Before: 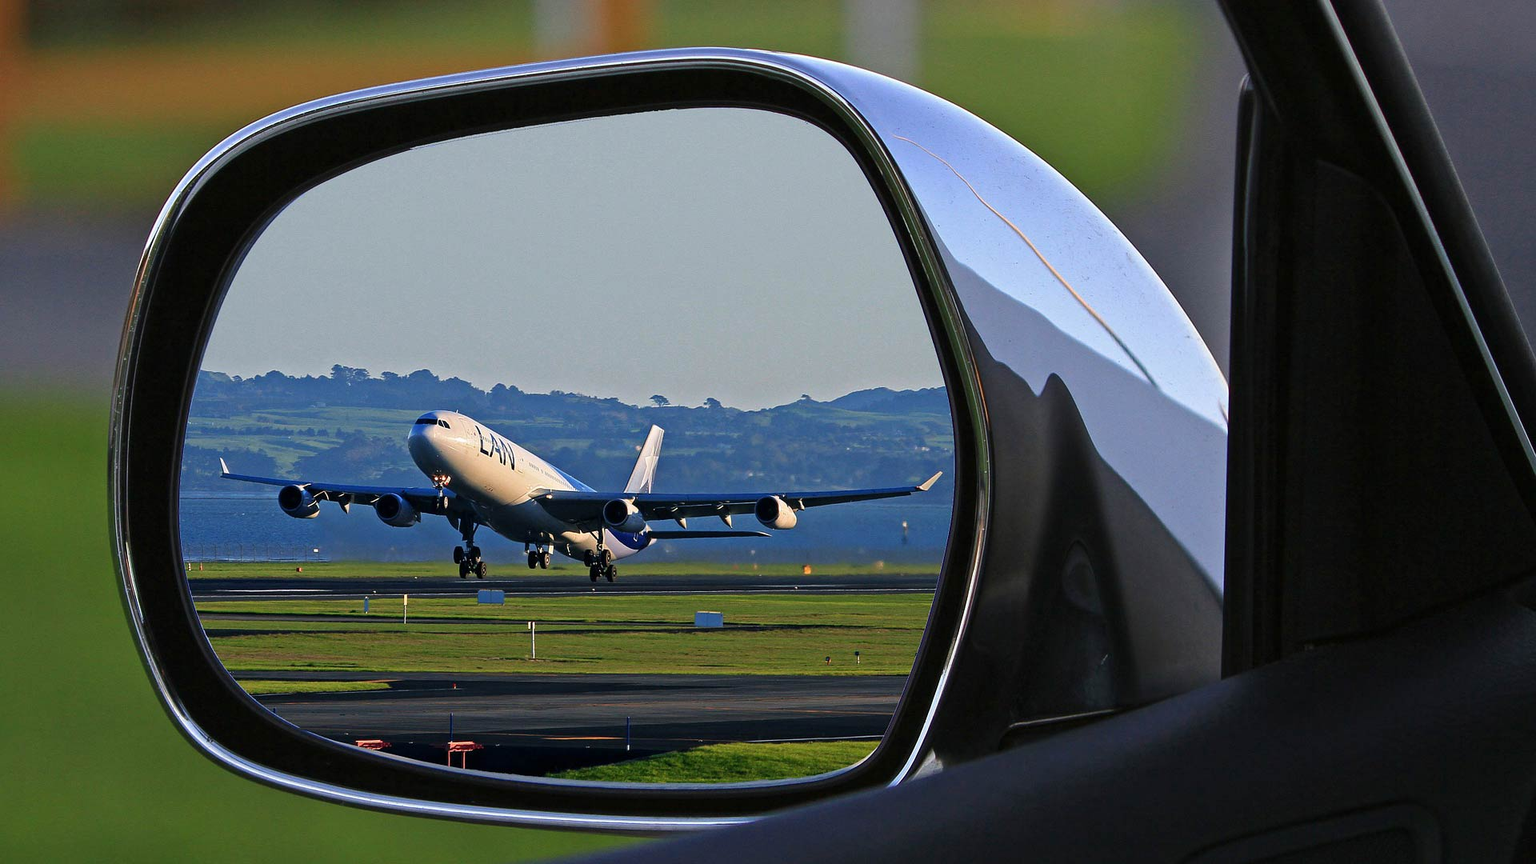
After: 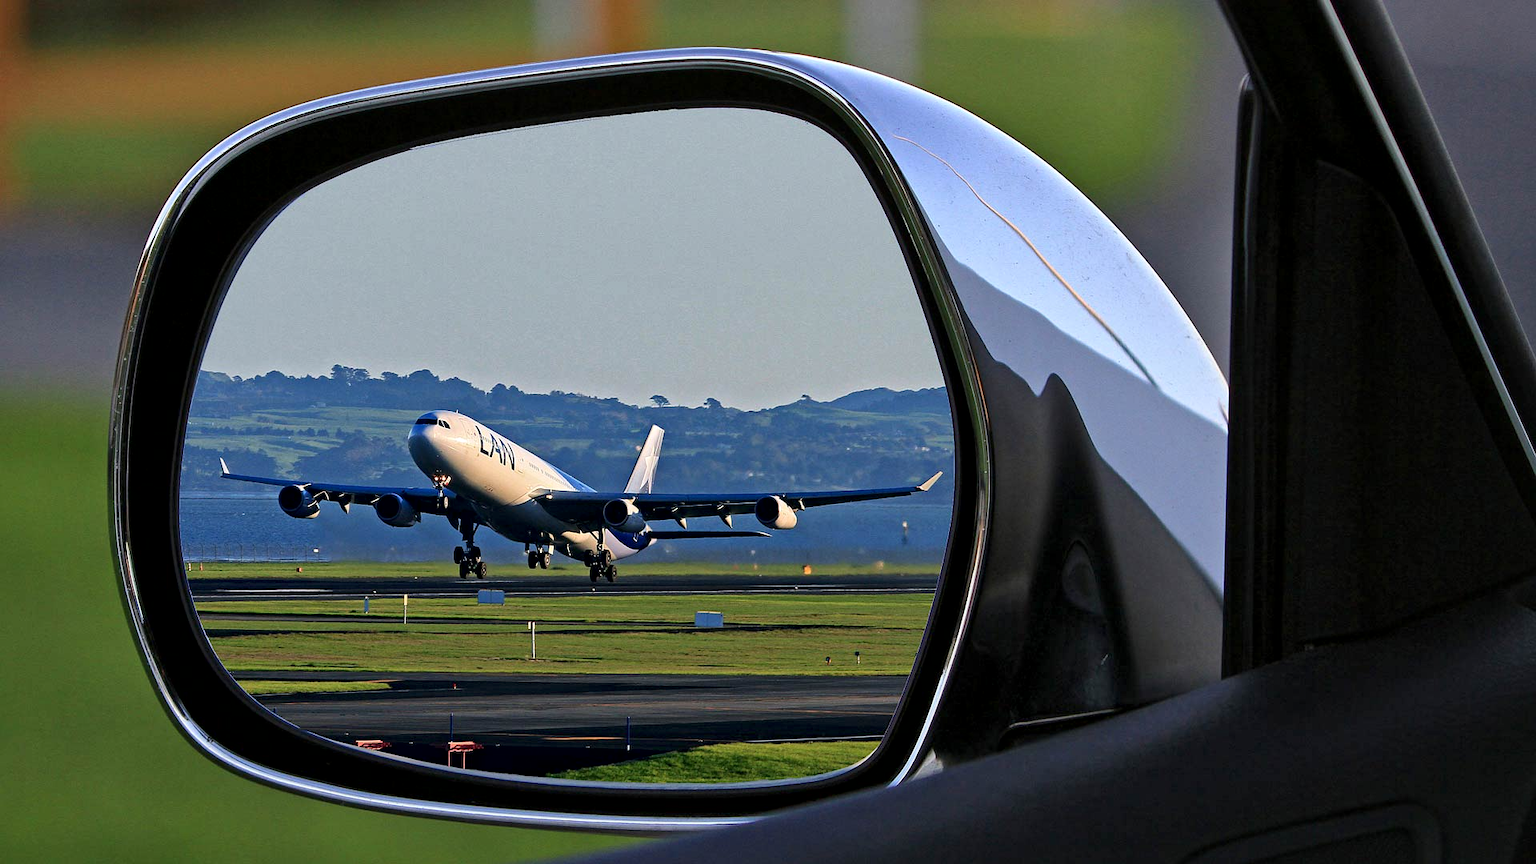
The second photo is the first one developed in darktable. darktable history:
exposure: exposure 0.02 EV, compensate highlight preservation false
local contrast: mode bilateral grid, contrast 20, coarseness 100, detail 150%, midtone range 0.2
